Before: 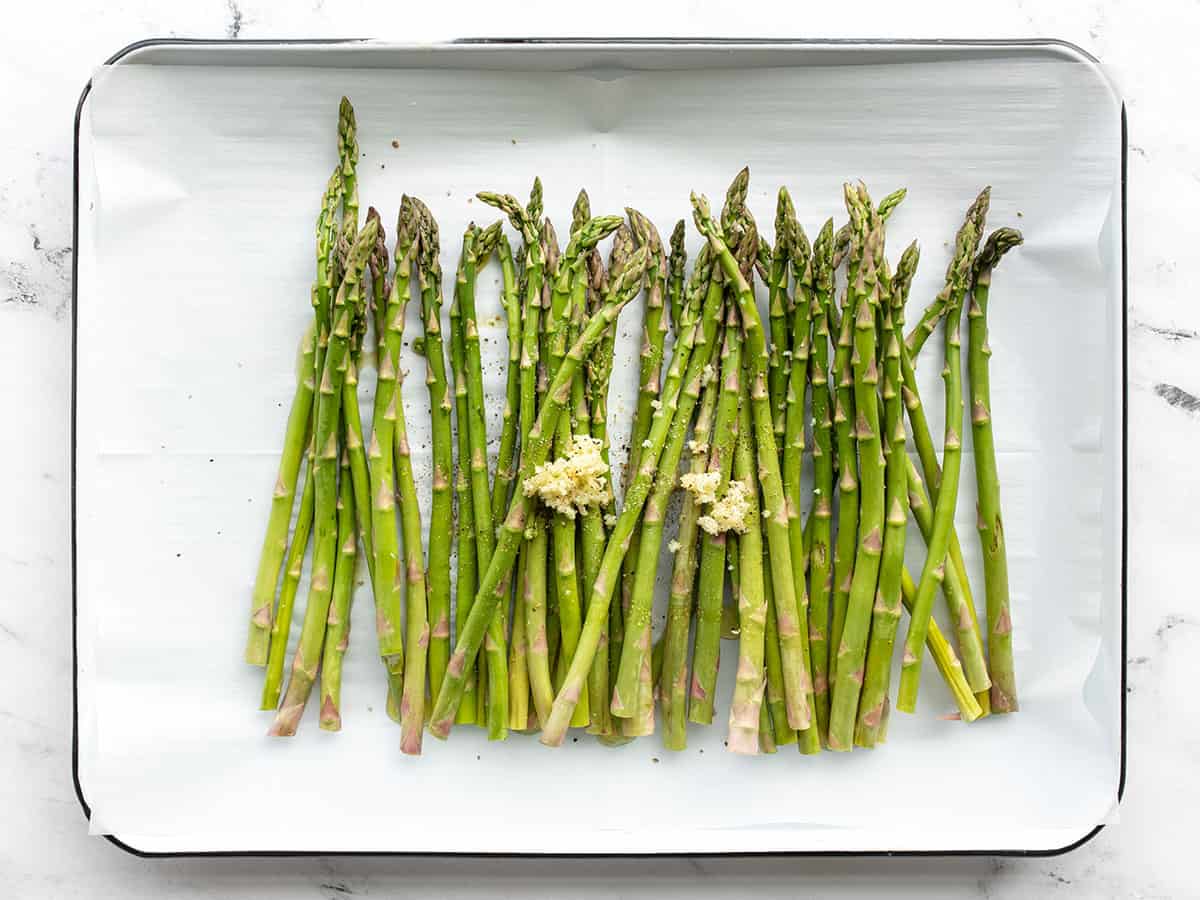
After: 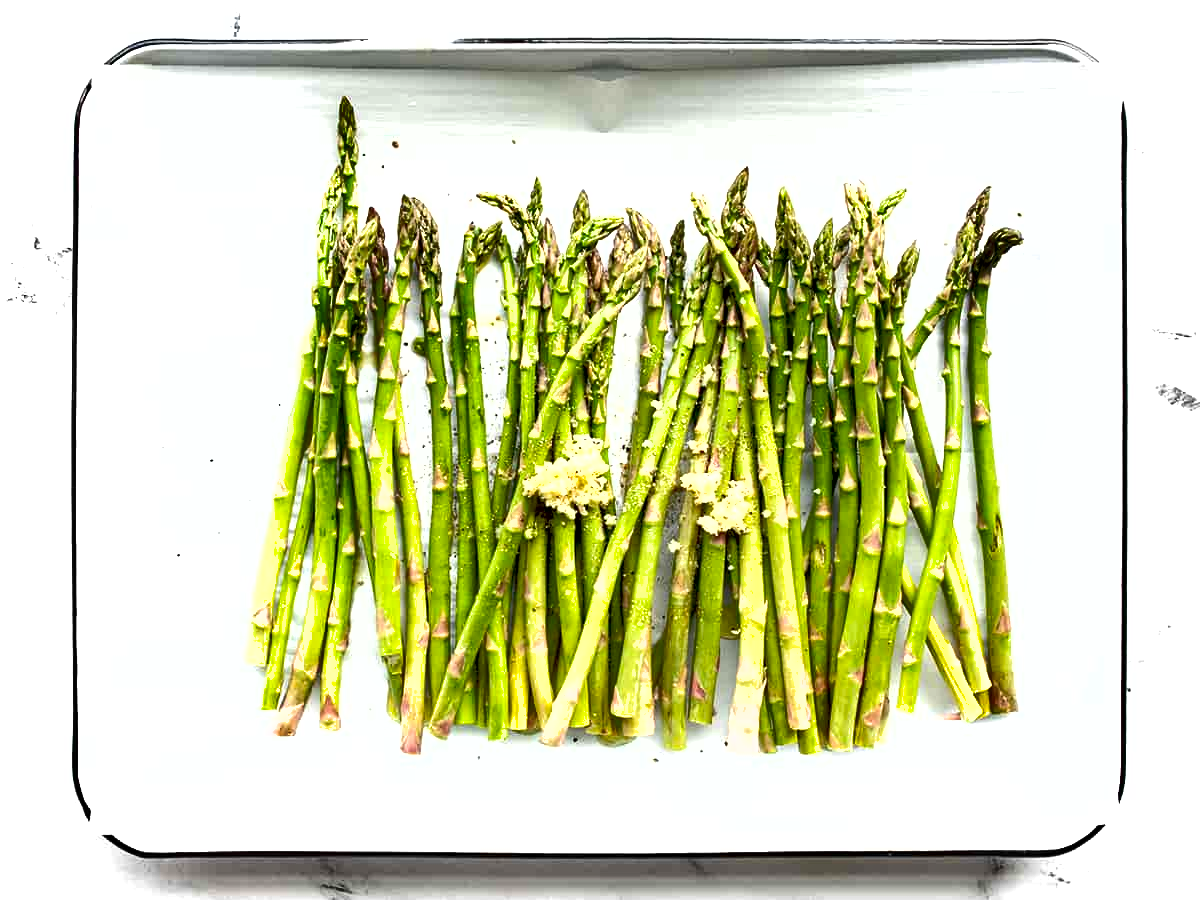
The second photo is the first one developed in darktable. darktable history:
shadows and highlights: low approximation 0.01, soften with gaussian
exposure: black level correction 0.01, exposure 1 EV, compensate highlight preservation false
